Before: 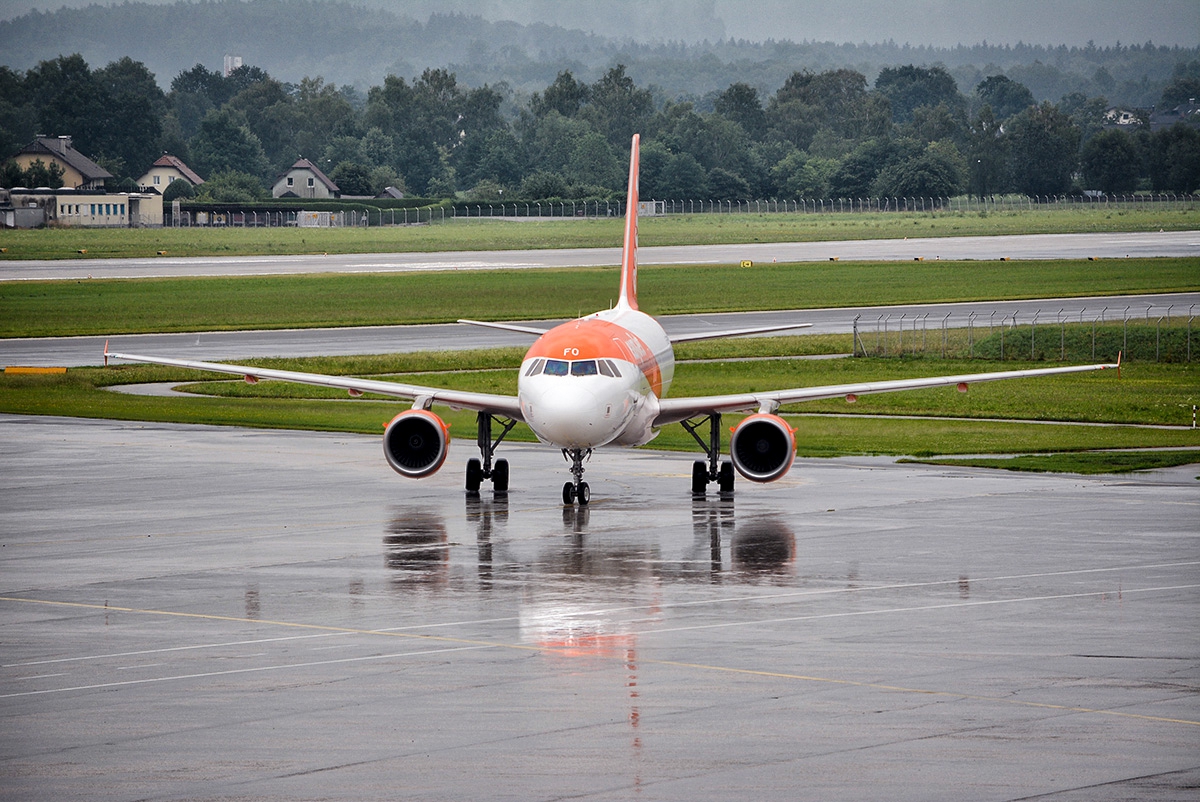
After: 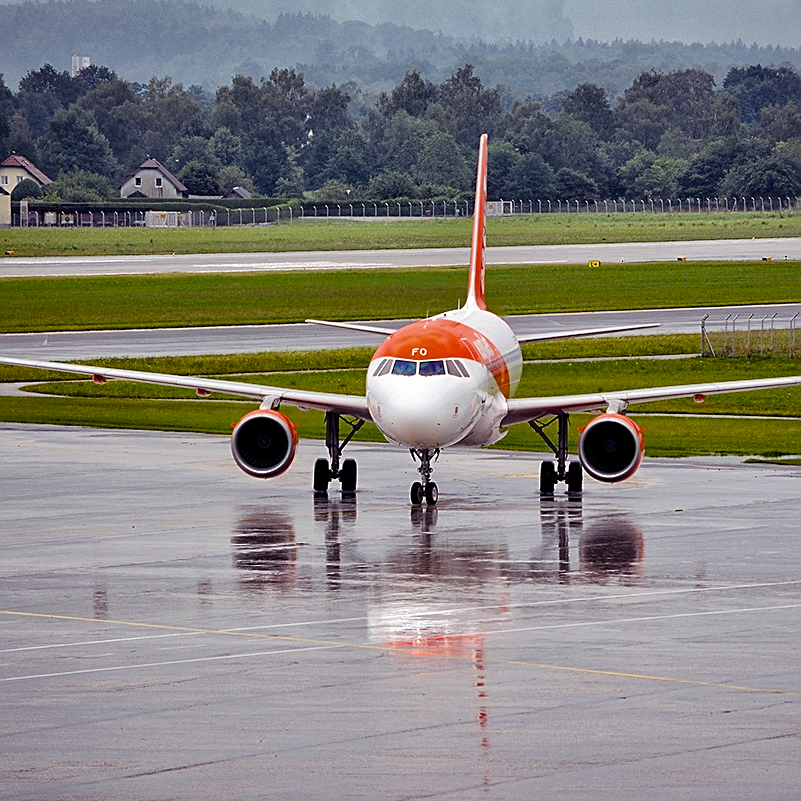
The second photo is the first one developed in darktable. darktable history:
crop and rotate: left 12.739%, right 20.483%
color balance rgb: shadows lift › luminance 0.542%, shadows lift › chroma 6.793%, shadows lift › hue 301.75°, perceptual saturation grading › global saturation 30.449%, saturation formula JzAzBz (2021)
sharpen: on, module defaults
